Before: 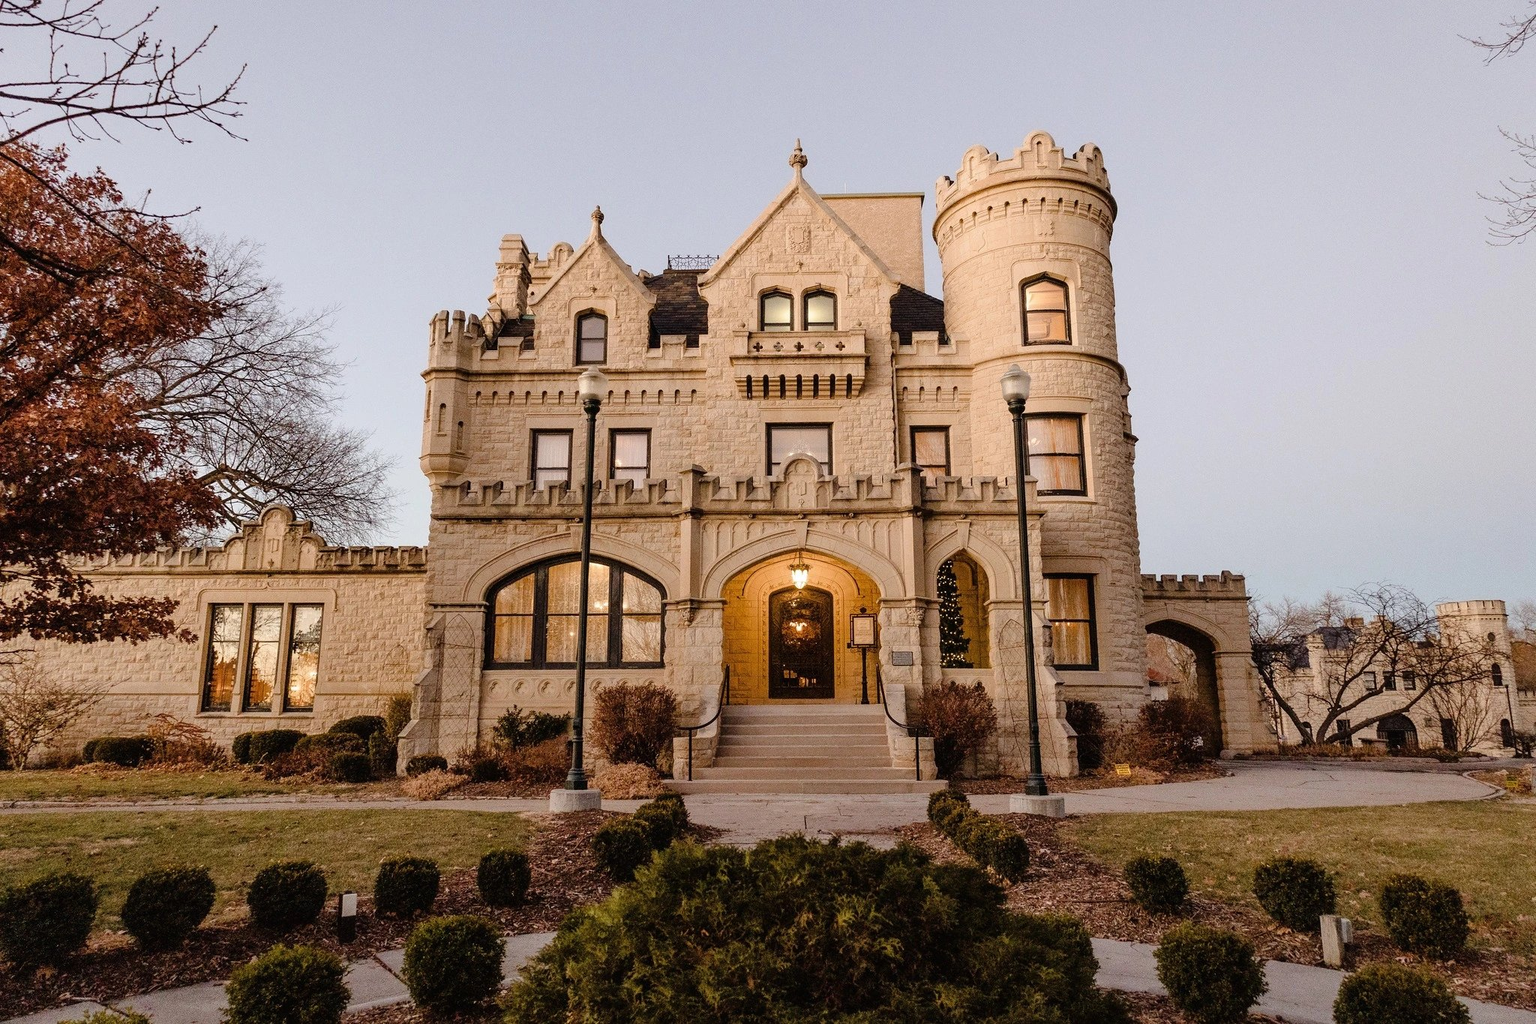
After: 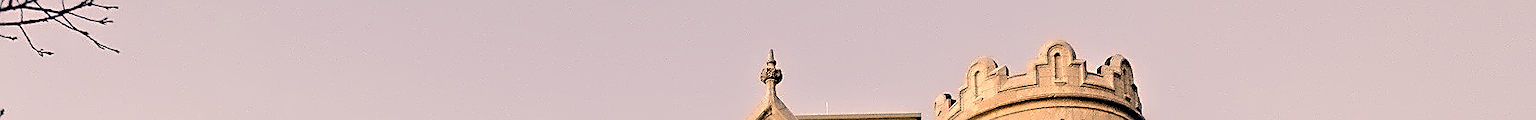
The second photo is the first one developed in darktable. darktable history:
sharpen: on, module defaults
crop and rotate: left 9.644%, top 9.491%, right 6.021%, bottom 80.509%
contrast equalizer: octaves 7, y [[0.5, 0.542, 0.583, 0.625, 0.667, 0.708], [0.5 ×6], [0.5 ×6], [0, 0.033, 0.067, 0.1, 0.133, 0.167], [0, 0.05, 0.1, 0.15, 0.2, 0.25]]
color correction: highlights a* 10.32, highlights b* 14.66, shadows a* -9.59, shadows b* -15.02
